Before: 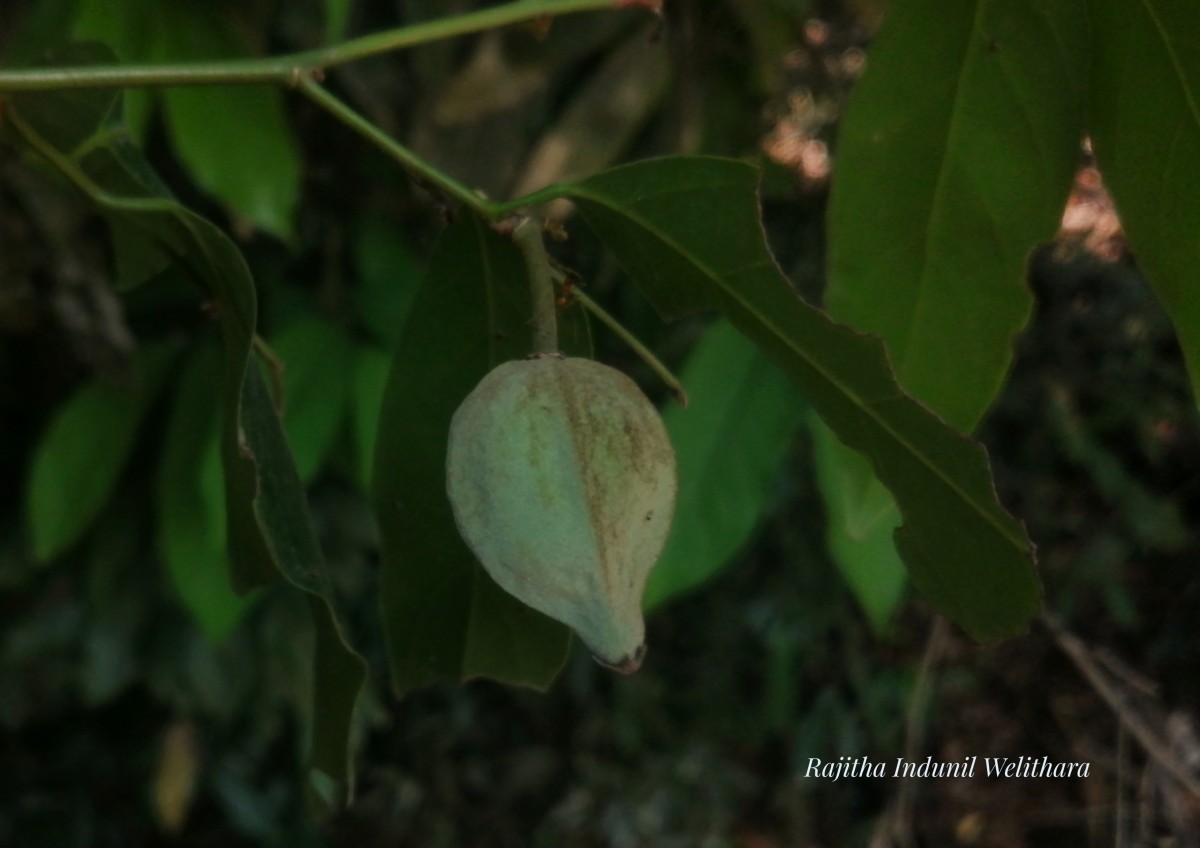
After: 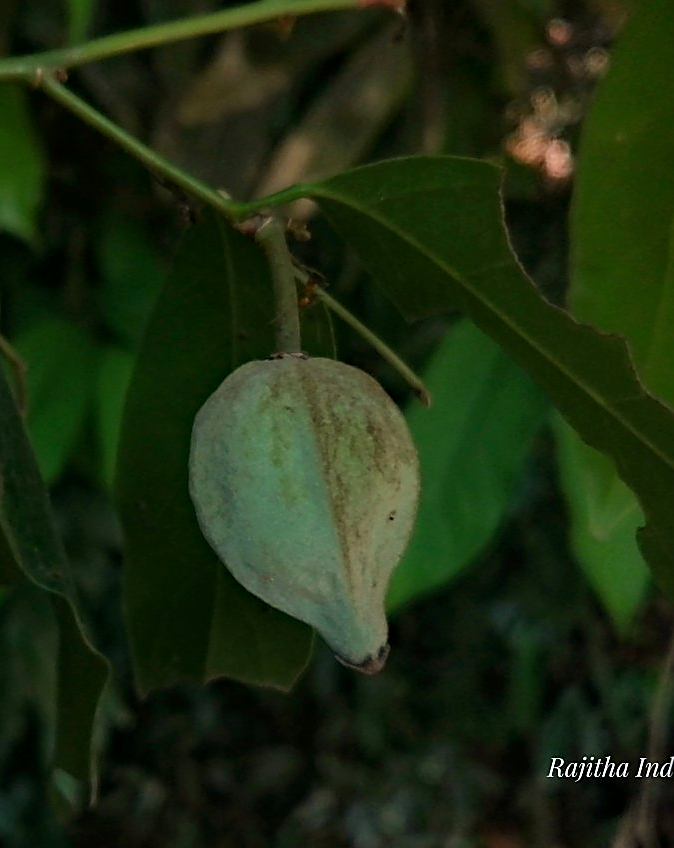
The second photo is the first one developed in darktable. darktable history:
crop: left 21.426%, right 22.357%
haze removal: compatibility mode true, adaptive false
exposure: black level correction 0.001, exposure 0.139 EV, compensate highlight preservation false
sharpen: radius 1.385, amount 1.255, threshold 0.707
